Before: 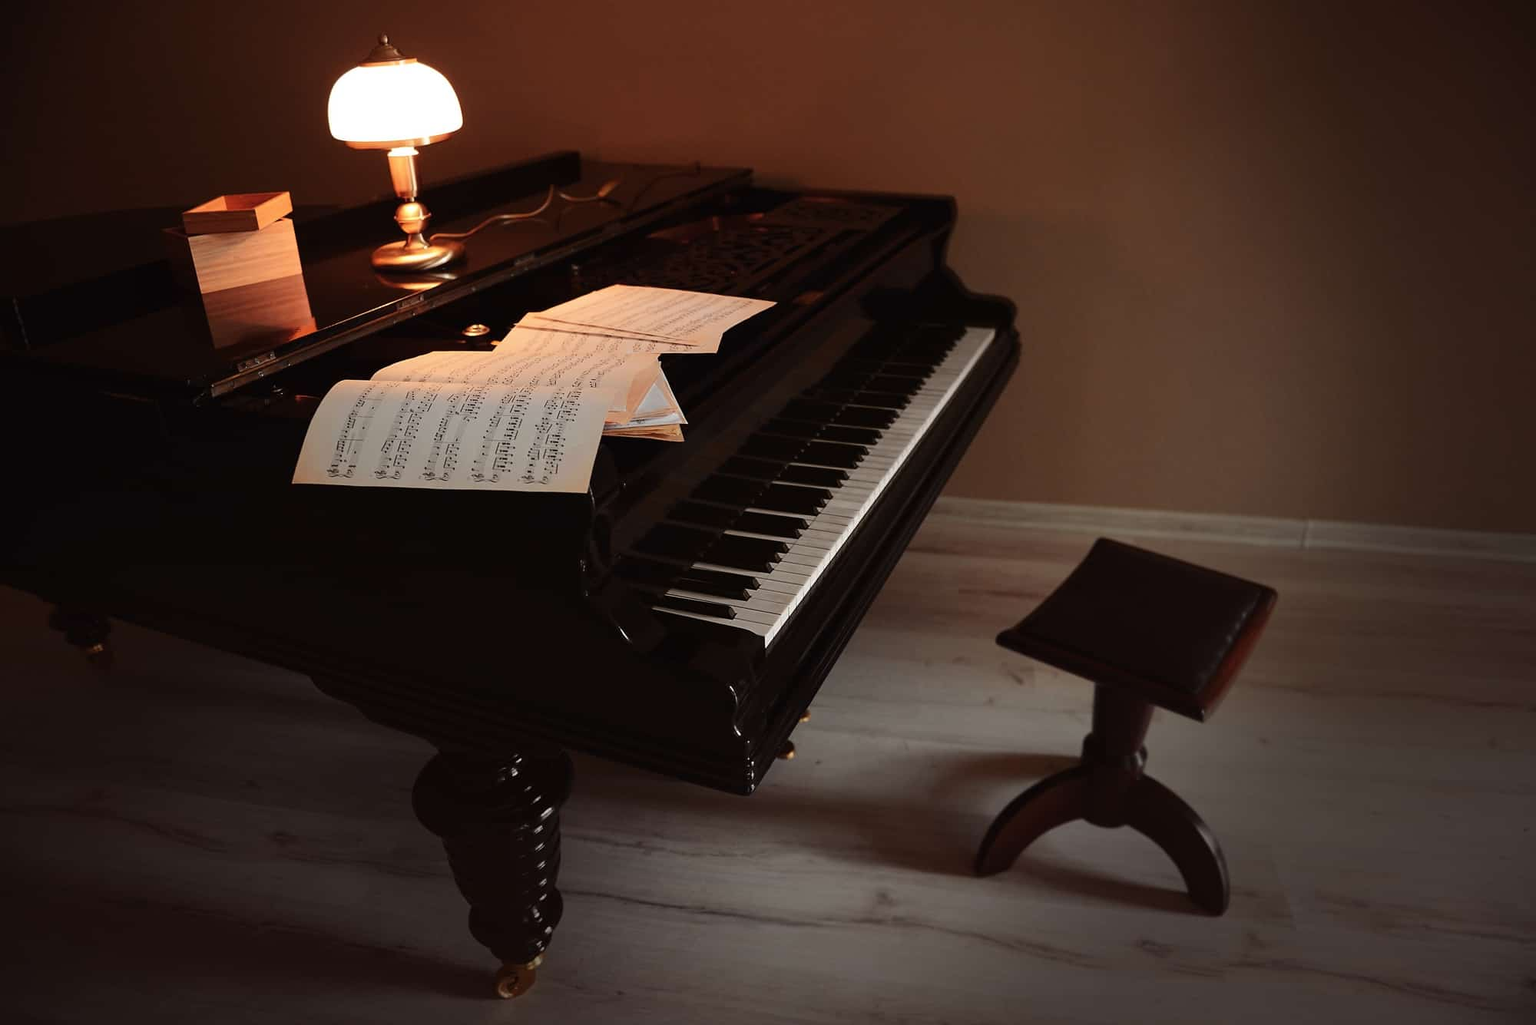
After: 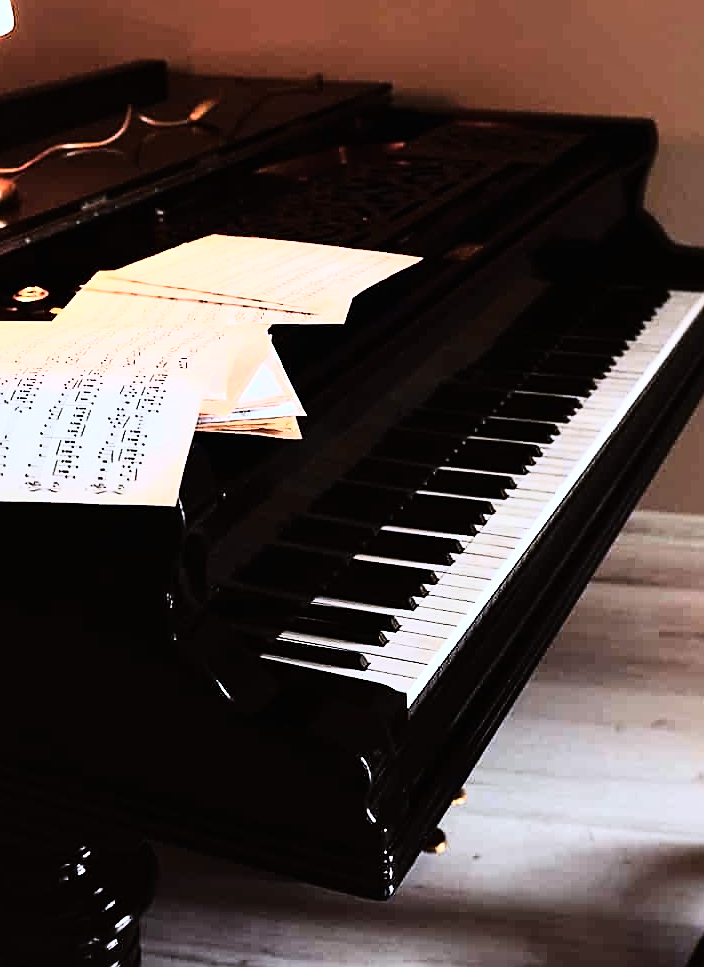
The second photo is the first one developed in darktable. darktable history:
sharpen: on, module defaults
crop and rotate: left 29.476%, top 10.214%, right 35.32%, bottom 17.333%
rgb curve: curves: ch0 [(0, 0) (0.21, 0.15) (0.24, 0.21) (0.5, 0.75) (0.75, 0.96) (0.89, 0.99) (1, 1)]; ch1 [(0, 0.02) (0.21, 0.13) (0.25, 0.2) (0.5, 0.67) (0.75, 0.9) (0.89, 0.97) (1, 1)]; ch2 [(0, 0.02) (0.21, 0.13) (0.25, 0.2) (0.5, 0.67) (0.75, 0.9) (0.89, 0.97) (1, 1)], compensate middle gray true
white balance: red 0.926, green 1.003, blue 1.133
tone equalizer: -8 EV -0.002 EV, -7 EV 0.005 EV, -6 EV -0.009 EV, -5 EV 0.011 EV, -4 EV -0.012 EV, -3 EV 0.007 EV, -2 EV -0.062 EV, -1 EV -0.293 EV, +0 EV -0.582 EV, smoothing diameter 2%, edges refinement/feathering 20, mask exposure compensation -1.57 EV, filter diffusion 5
exposure: black level correction 0, exposure 0.95 EV, compensate exposure bias true, compensate highlight preservation false
